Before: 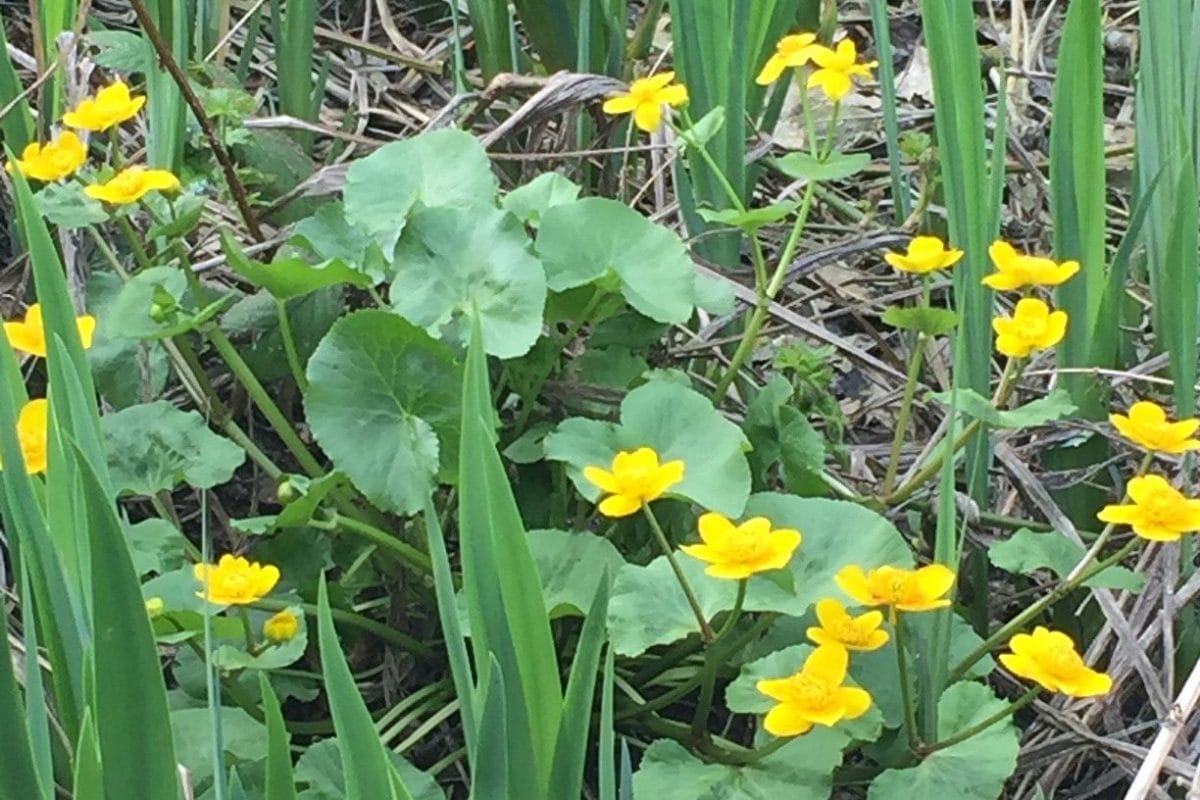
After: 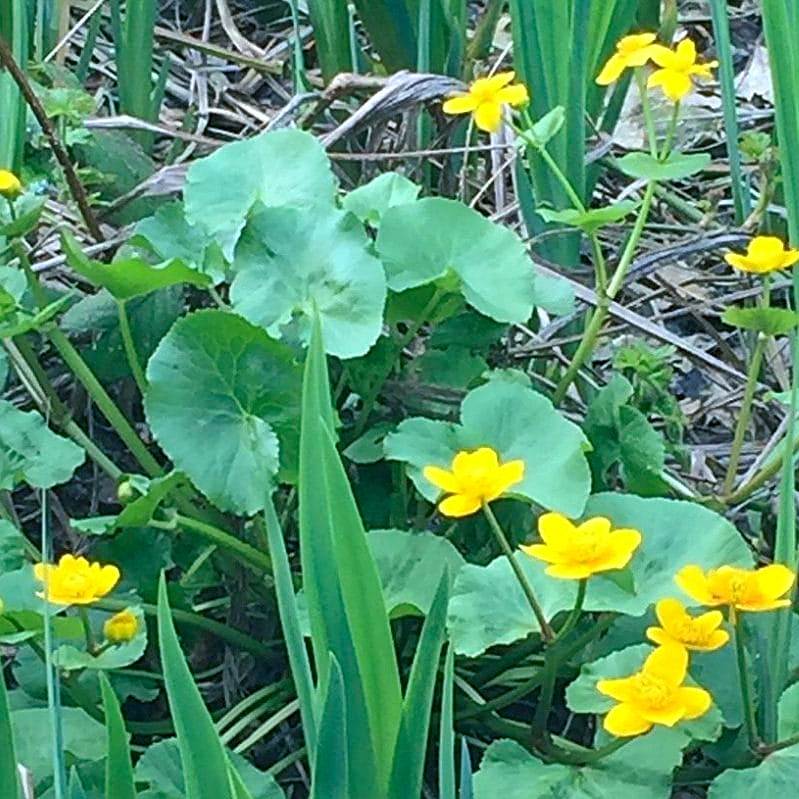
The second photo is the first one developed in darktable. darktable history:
color balance rgb: shadows lift › chroma 5.719%, shadows lift › hue 239.64°, highlights gain › luminance 6.427%, highlights gain › chroma 1.338%, highlights gain › hue 88.29°, perceptual saturation grading › global saturation 0.829%, global vibrance 20%
contrast brightness saturation: saturation 0.125
color correction: highlights a* -2.26, highlights b* -18.56
sharpen: on, module defaults
crop and rotate: left 13.375%, right 20.04%
